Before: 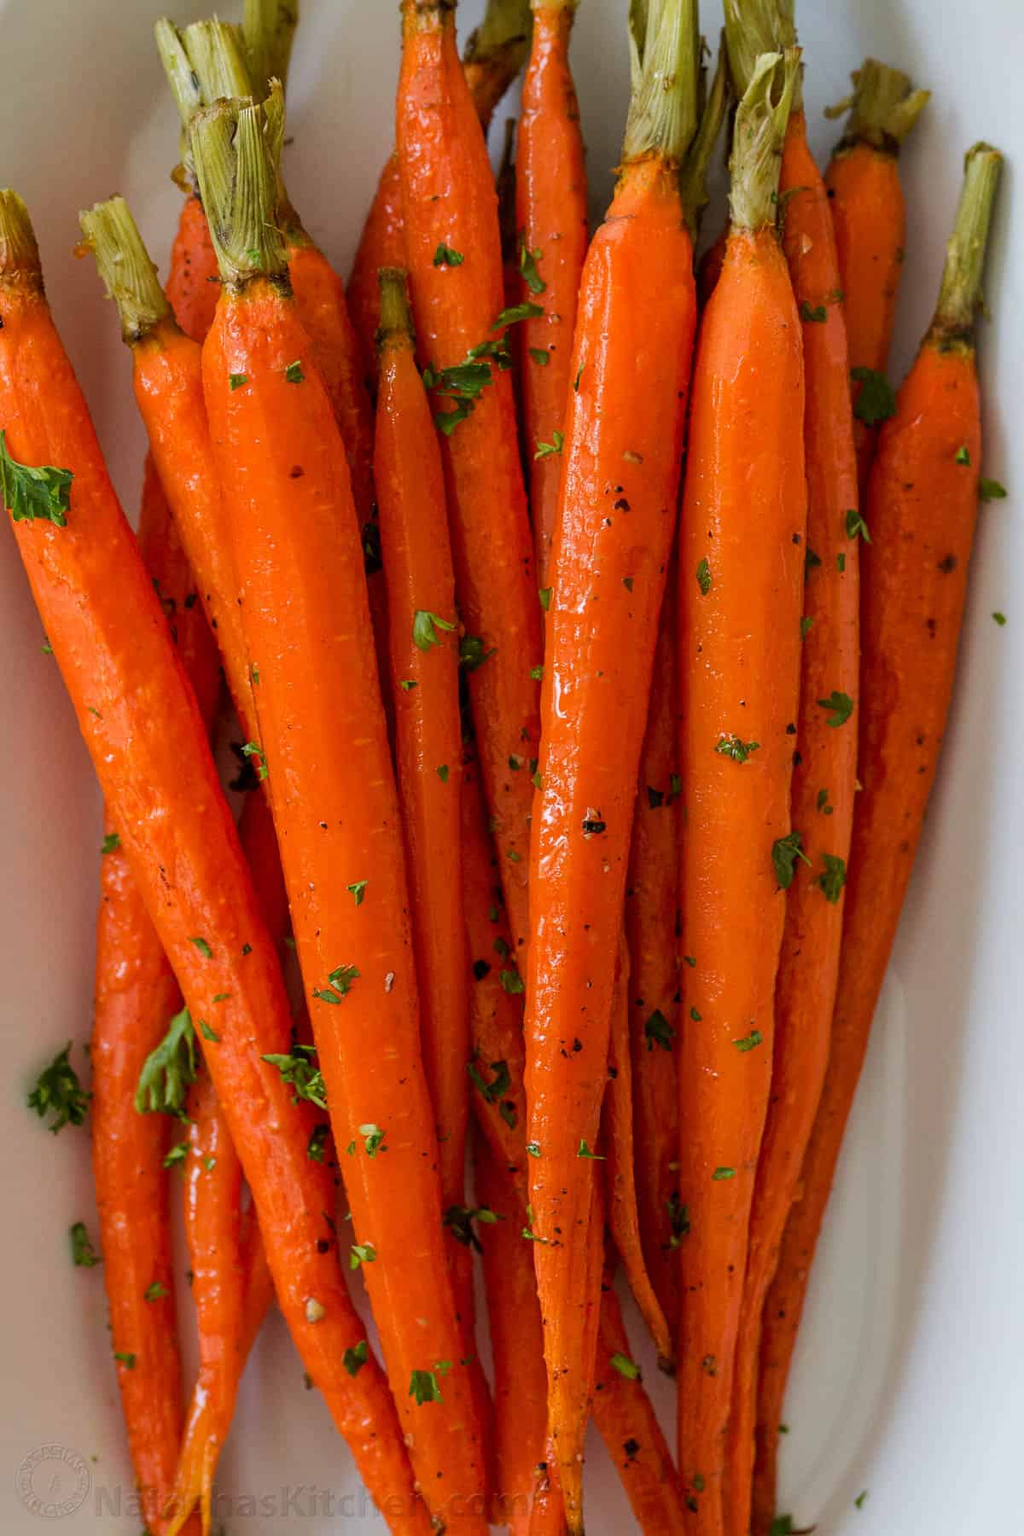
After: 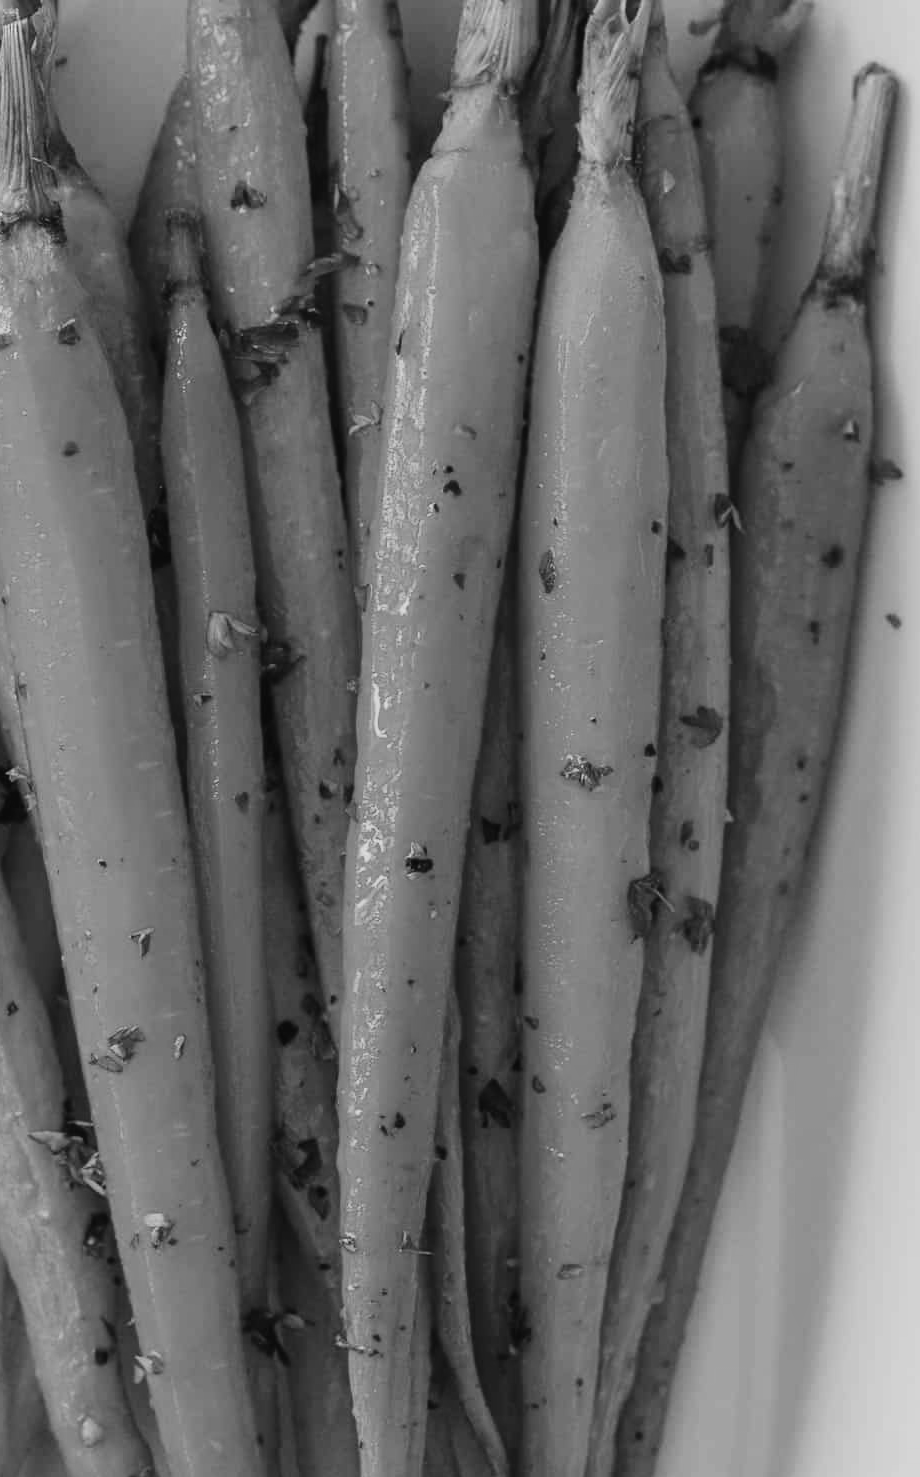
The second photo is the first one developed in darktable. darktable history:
tone curve: curves: ch0 [(0, 0.025) (0.15, 0.143) (0.452, 0.486) (0.751, 0.788) (1, 0.961)]; ch1 [(0, 0) (0.43, 0.408) (0.476, 0.469) (0.497, 0.494) (0.546, 0.571) (0.566, 0.607) (0.62, 0.657) (1, 1)]; ch2 [(0, 0) (0.386, 0.397) (0.505, 0.498) (0.547, 0.546) (0.579, 0.58) (1, 1)], color space Lab, independent channels, preserve colors none
monochrome: on, module defaults
exposure: exposure -0.153 EV, compensate highlight preservation false
crop: left 23.095%, top 5.827%, bottom 11.854%
